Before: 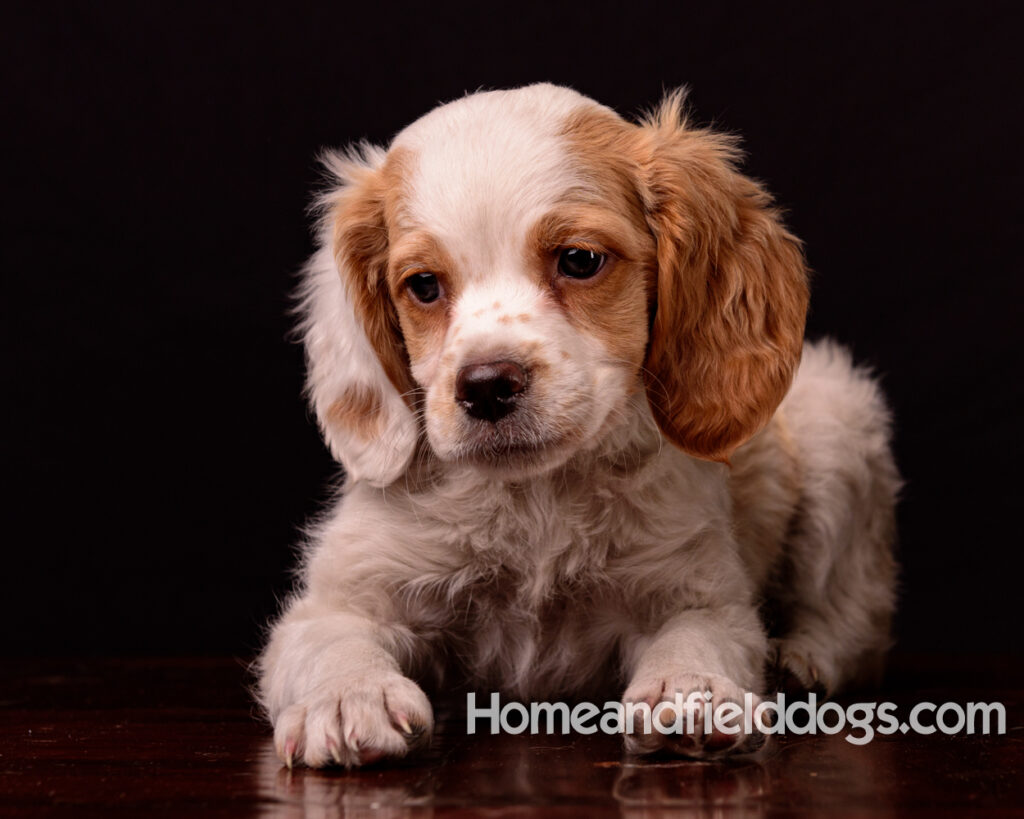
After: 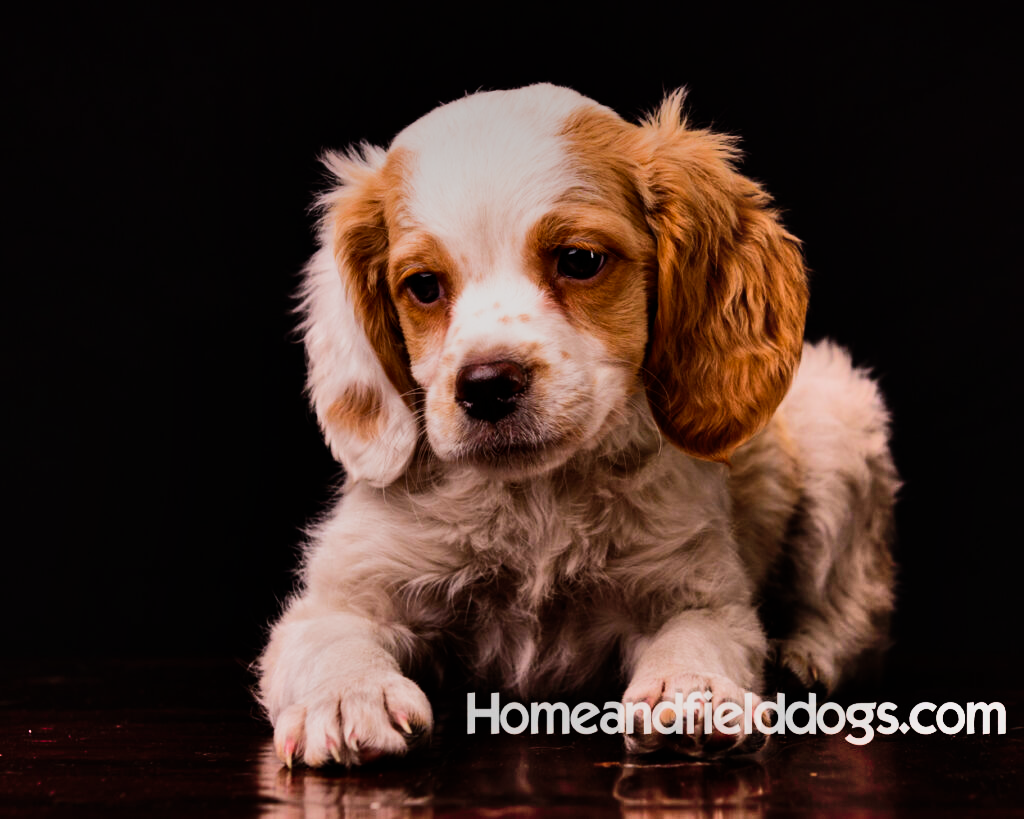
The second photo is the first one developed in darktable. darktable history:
vignetting: fall-off start 97.52%, fall-off radius 100%, brightness -0.574, saturation 0, center (-0.027, 0.404), width/height ratio 1.368, unbound false
sigmoid: contrast 1.86, skew 0.35
shadows and highlights: shadows 80.73, white point adjustment -9.07, highlights -61.46, soften with gaussian
